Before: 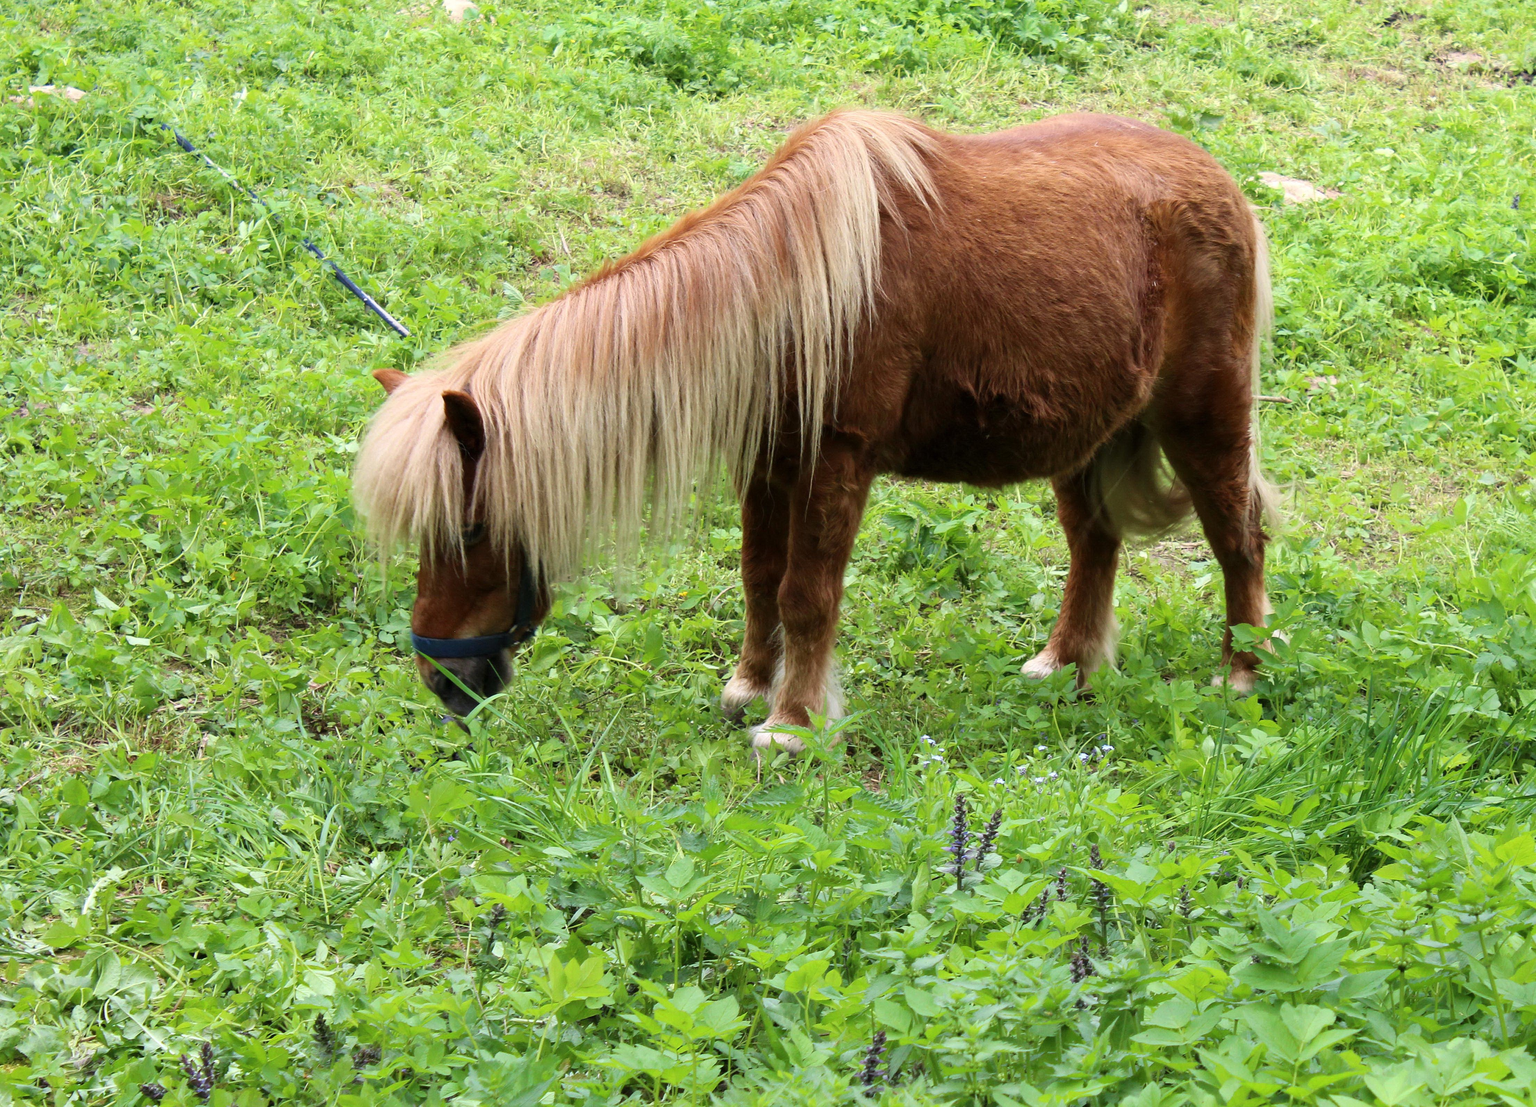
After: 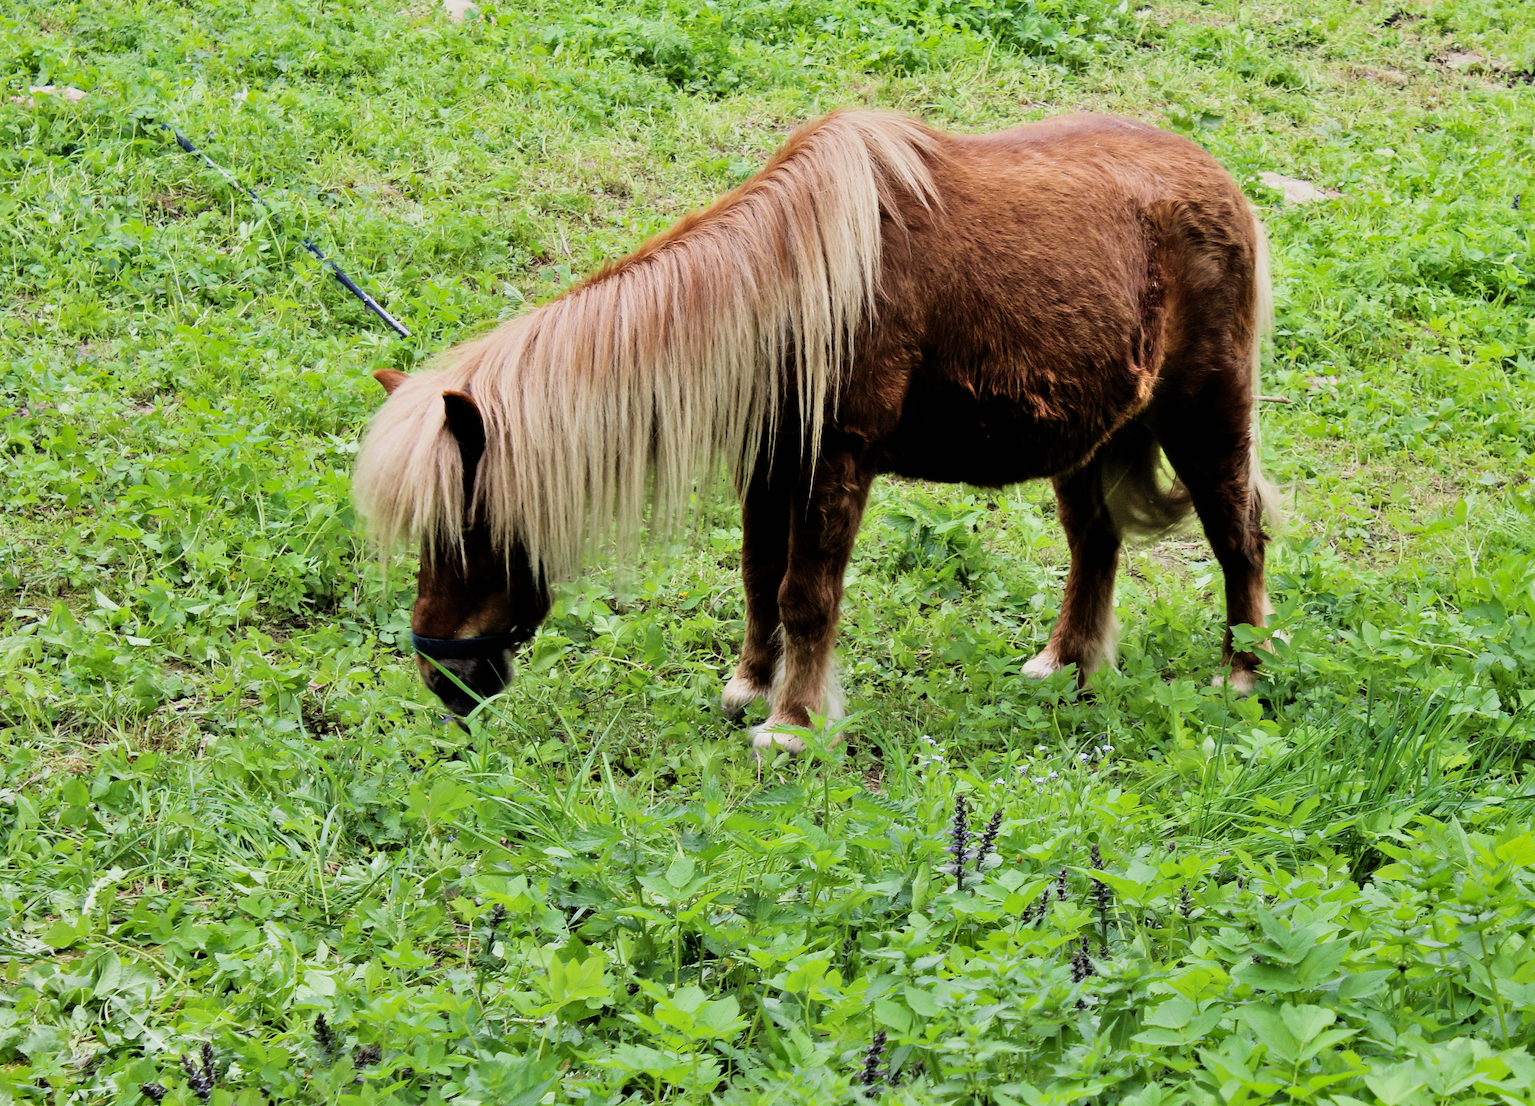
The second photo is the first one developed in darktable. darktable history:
filmic rgb: black relative exposure -5.09 EV, white relative exposure 3.5 EV, hardness 3.18, contrast 1.299, highlights saturation mix -49.48%
shadows and highlights: low approximation 0.01, soften with gaussian
